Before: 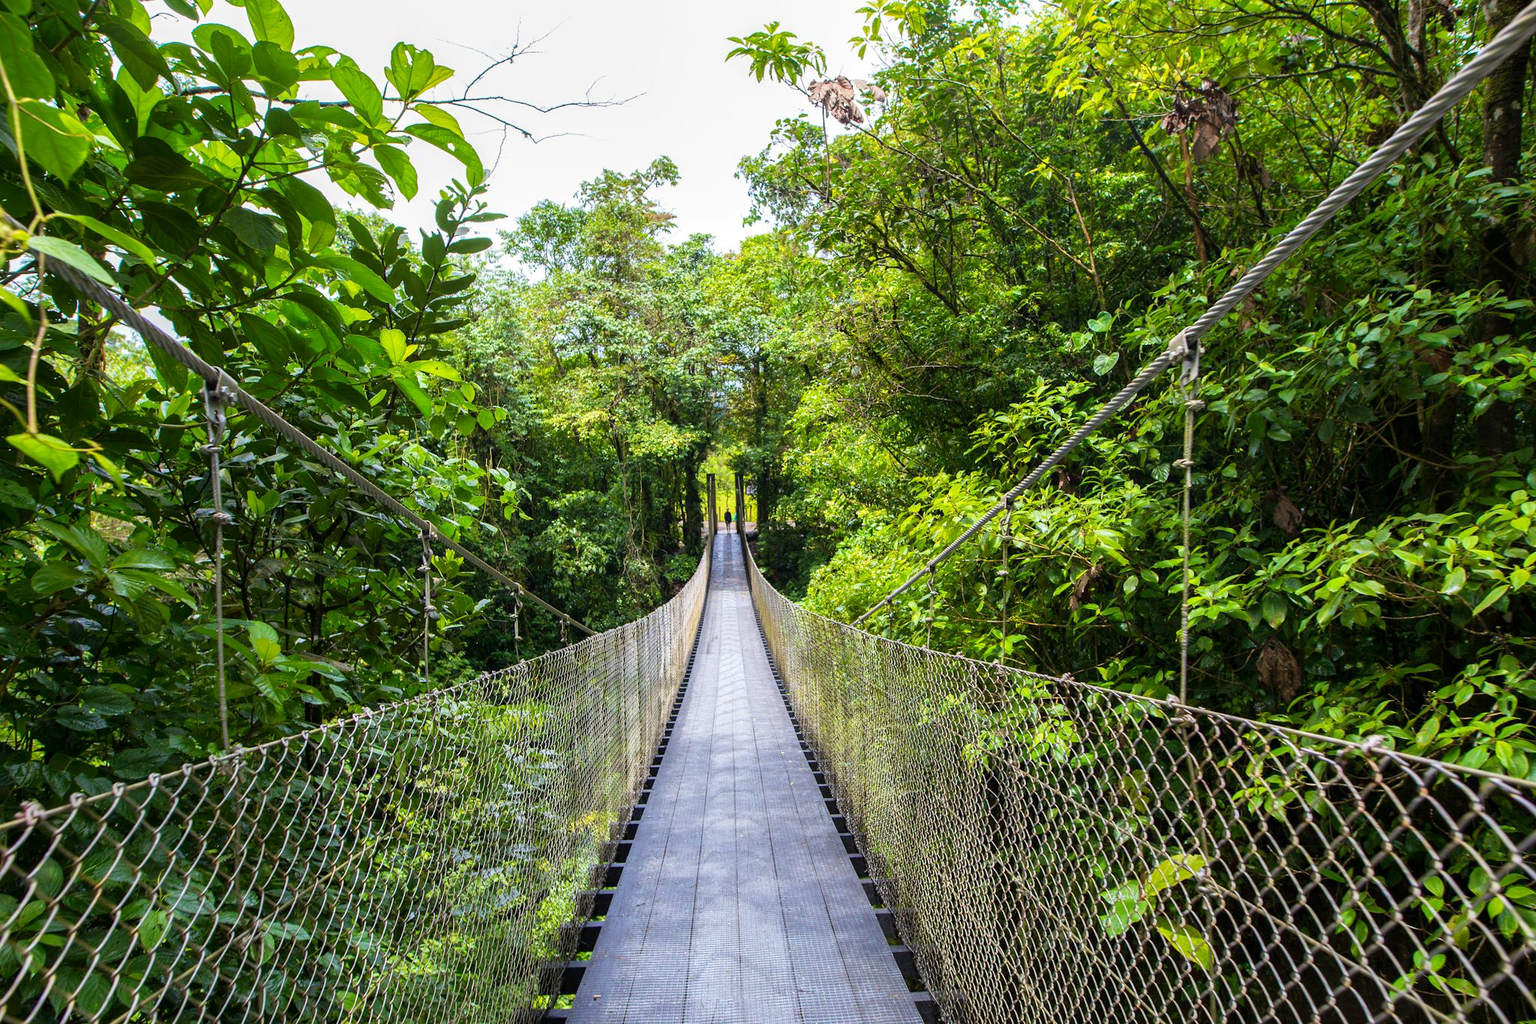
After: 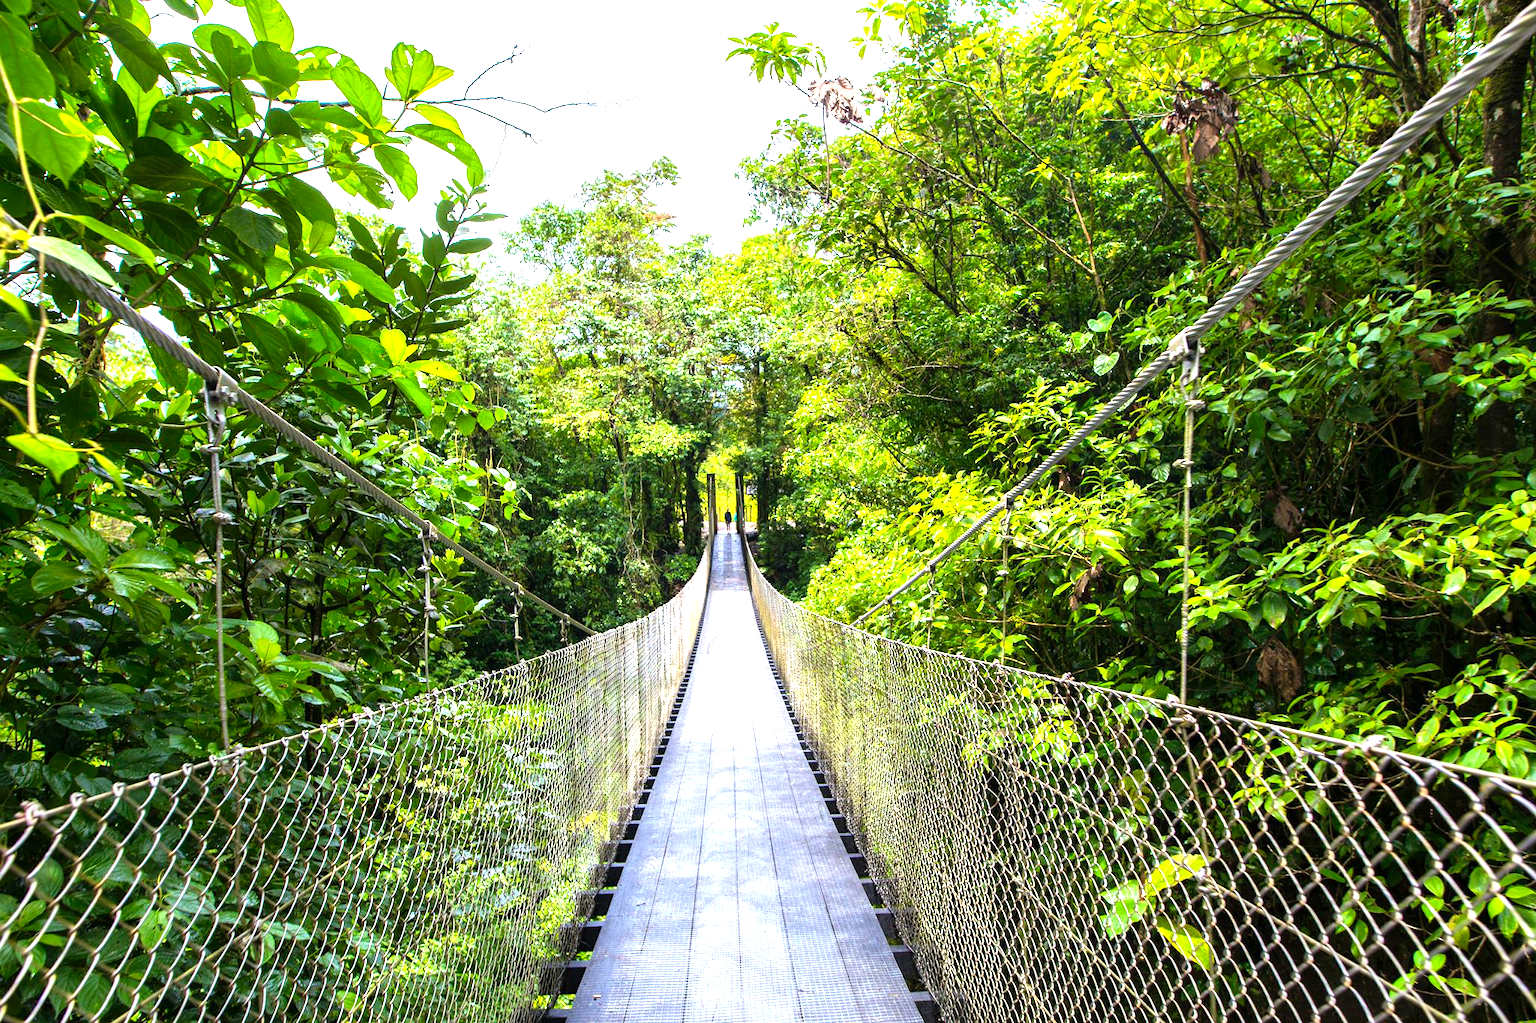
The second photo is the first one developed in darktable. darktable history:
tone equalizer: on, module defaults
levels: levels [0, 0.374, 0.749]
